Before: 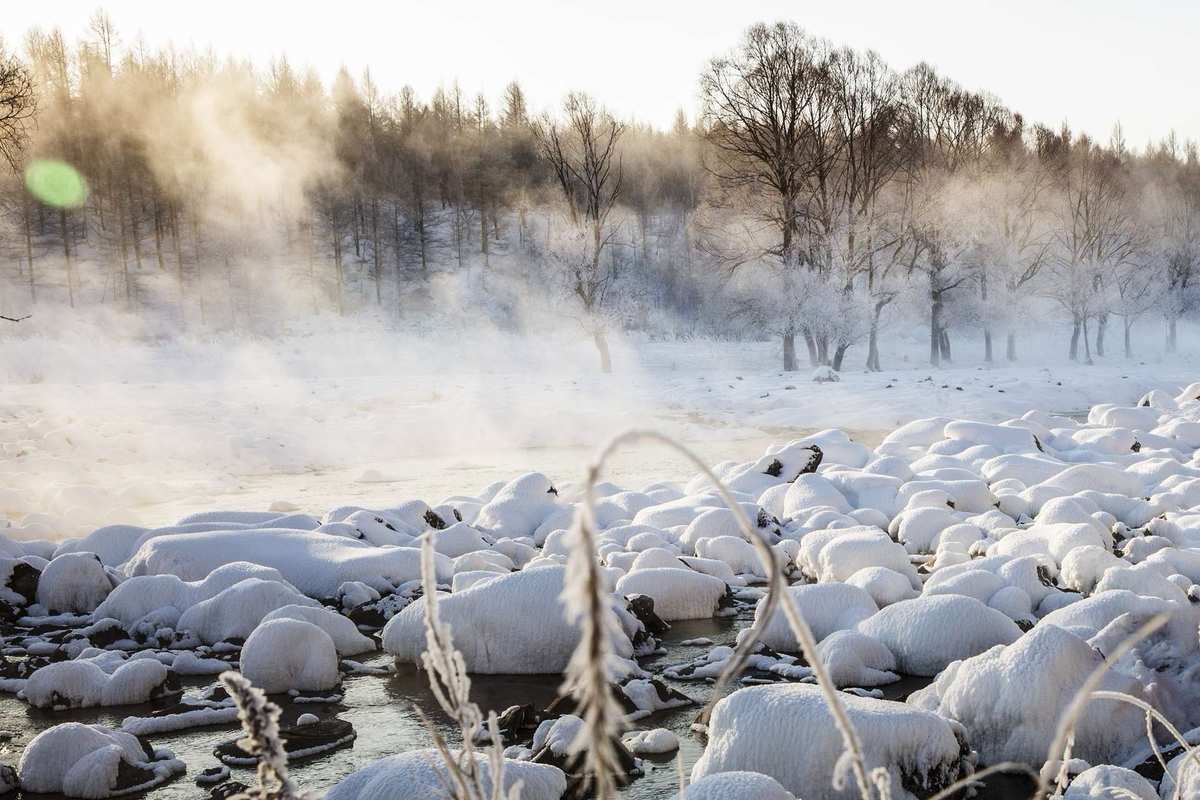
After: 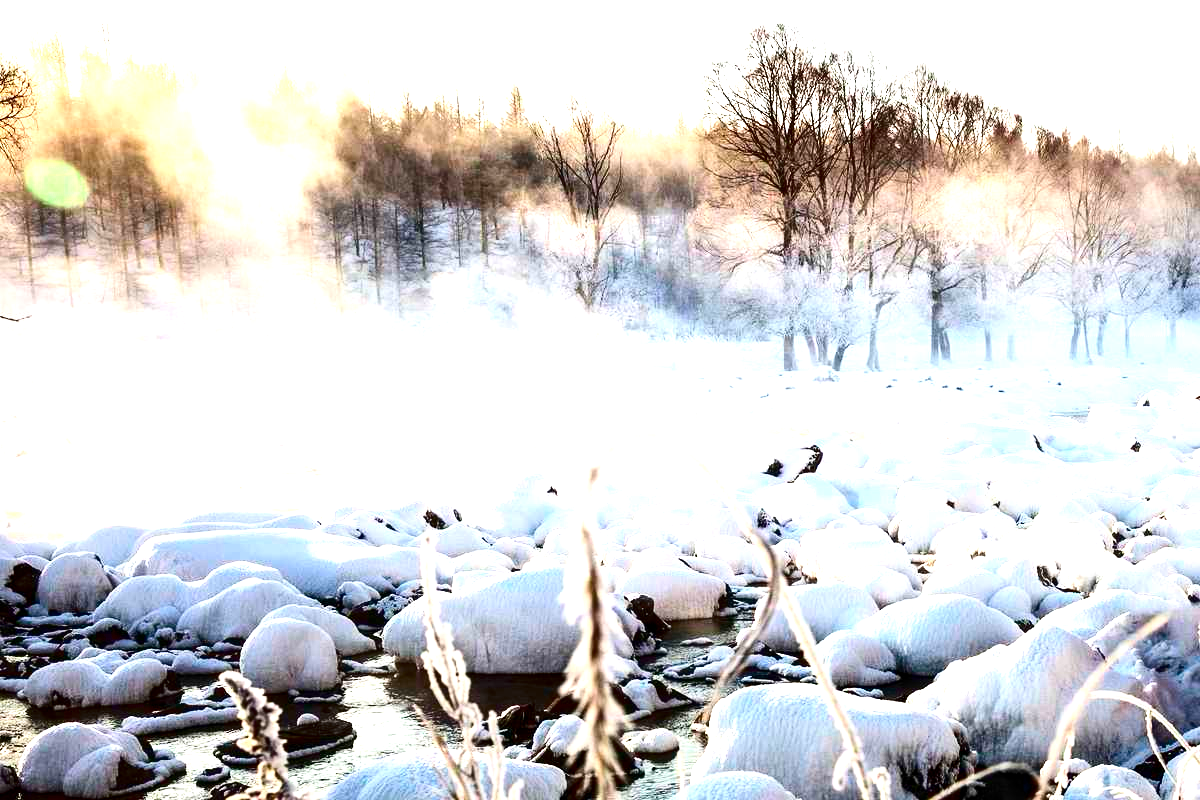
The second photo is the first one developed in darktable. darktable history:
contrast brightness saturation: contrast 0.22, brightness -0.19, saturation 0.24
local contrast: mode bilateral grid, contrast 20, coarseness 50, detail 120%, midtone range 0.2
exposure: black level correction 0, exposure 1.198 EV, compensate exposure bias true, compensate highlight preservation false
